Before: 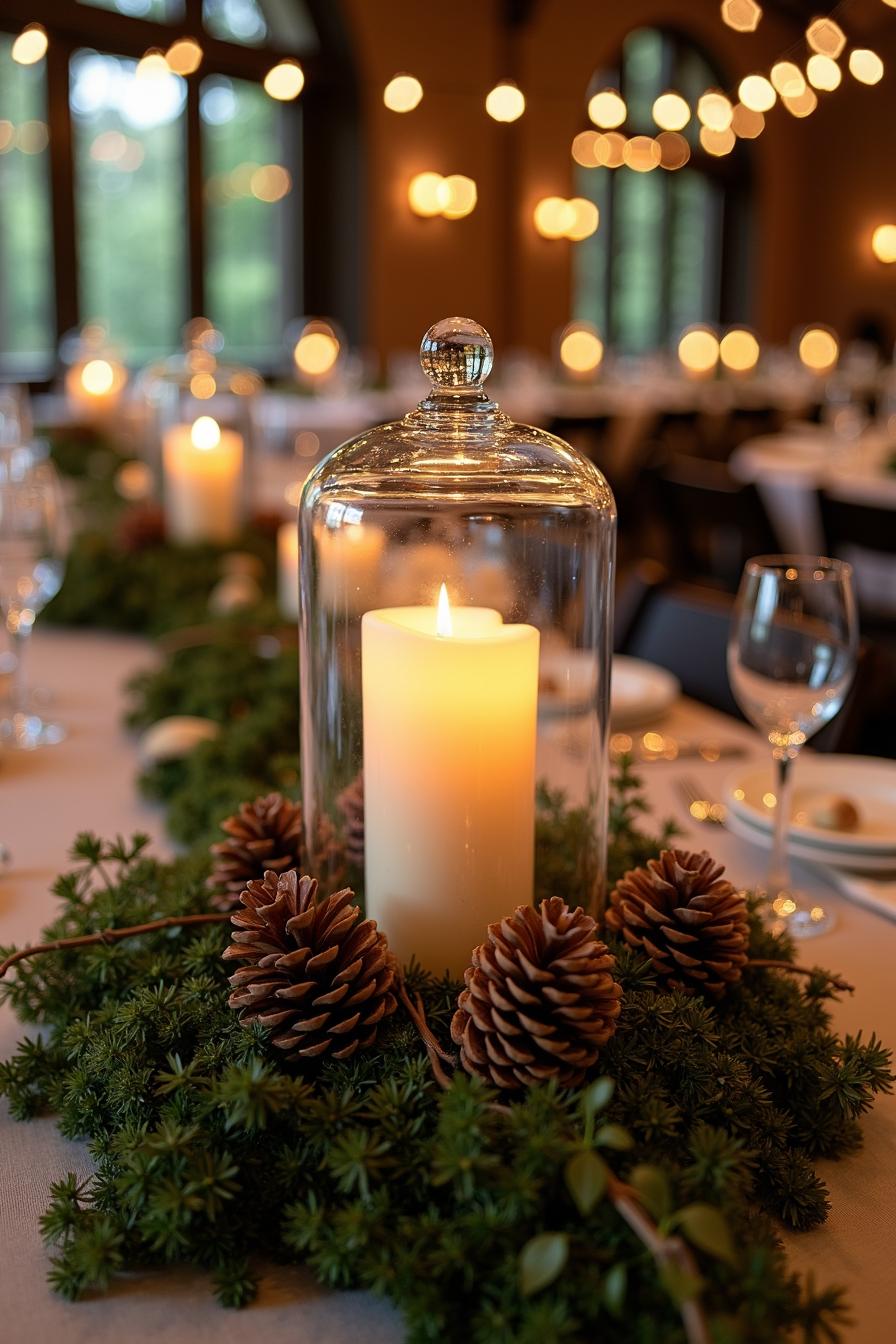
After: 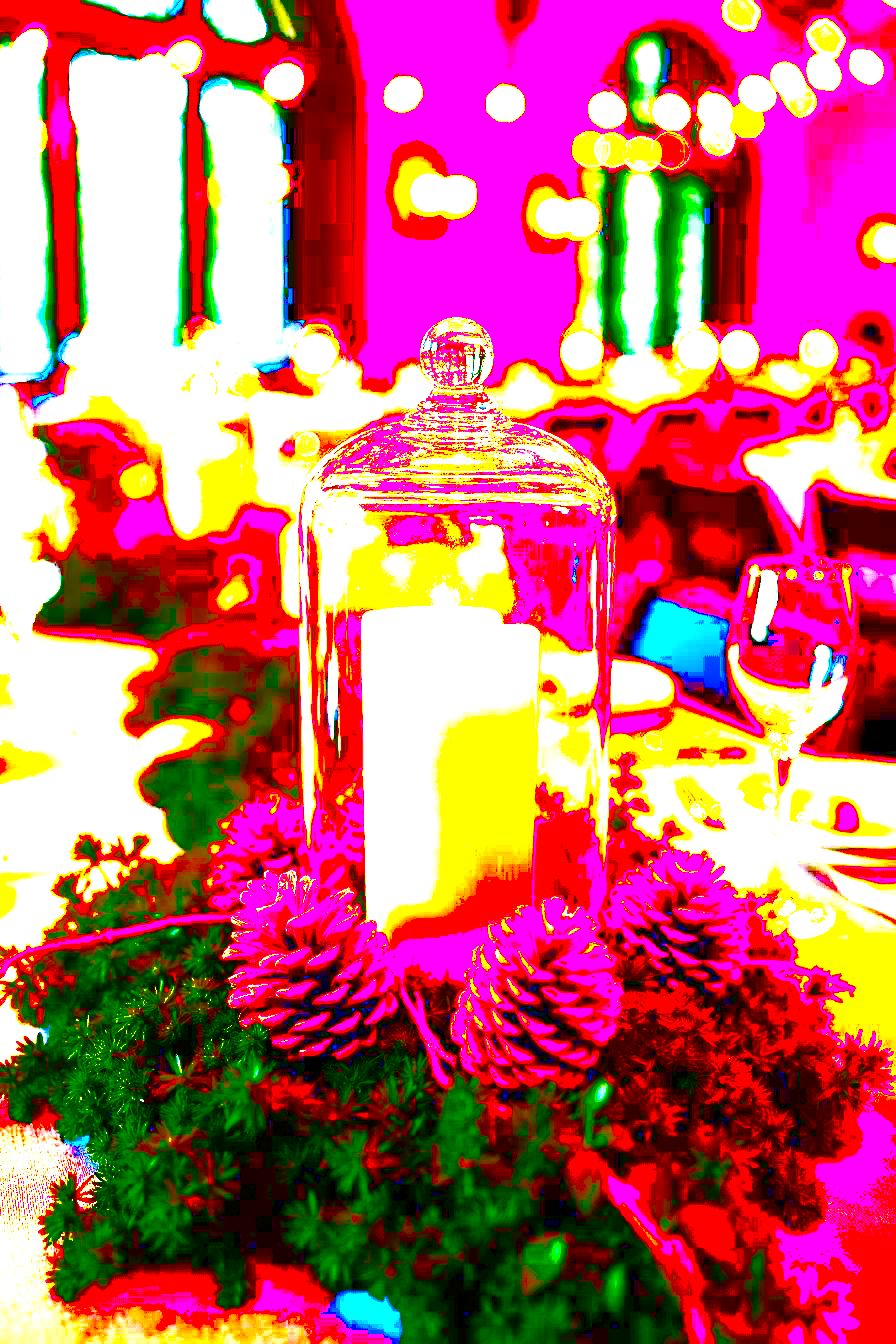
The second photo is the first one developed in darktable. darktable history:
exposure: black level correction 0.1, exposure 3 EV, compensate highlight preservation false
